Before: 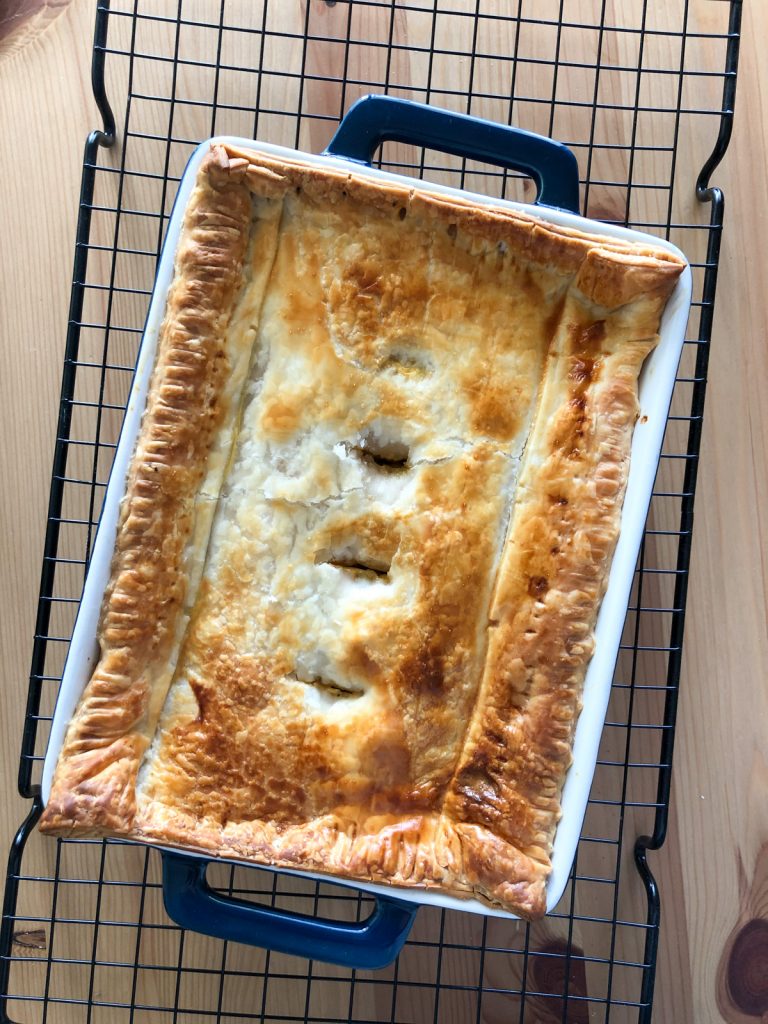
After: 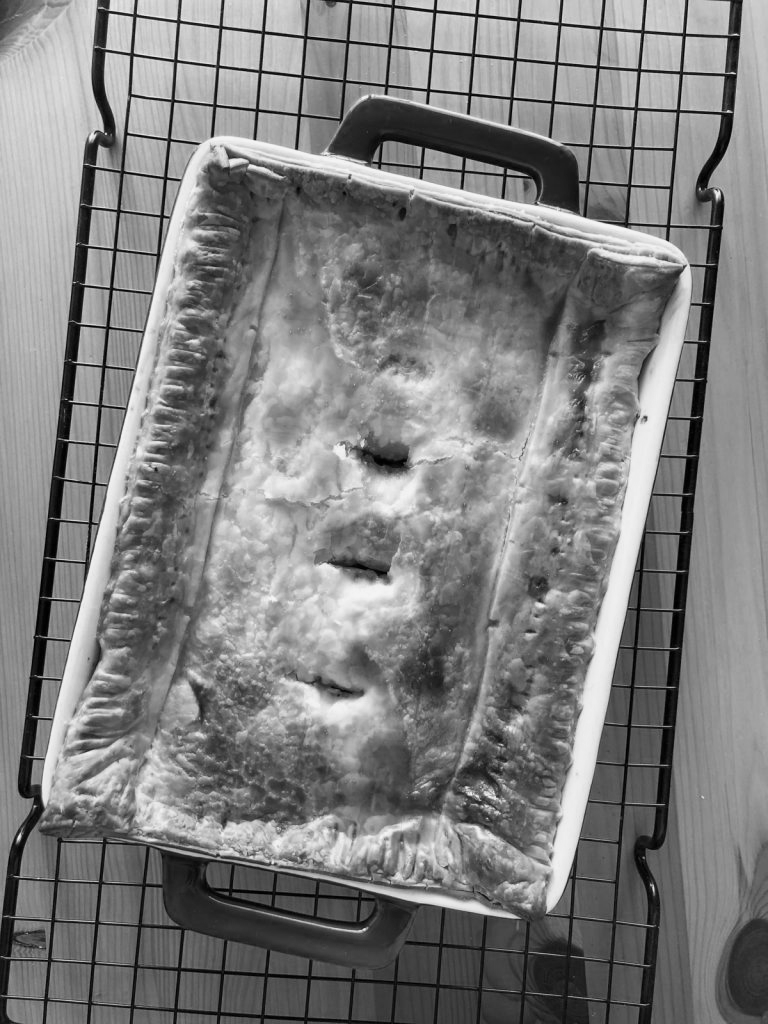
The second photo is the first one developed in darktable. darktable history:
color calibration: output gray [0.253, 0.26, 0.487, 0], gray › normalize channels true, illuminant same as pipeline (D50), adaptation XYZ, x 0.346, y 0.359, gamut compression 0
contrast brightness saturation: contrast 0.04, saturation 0.07
